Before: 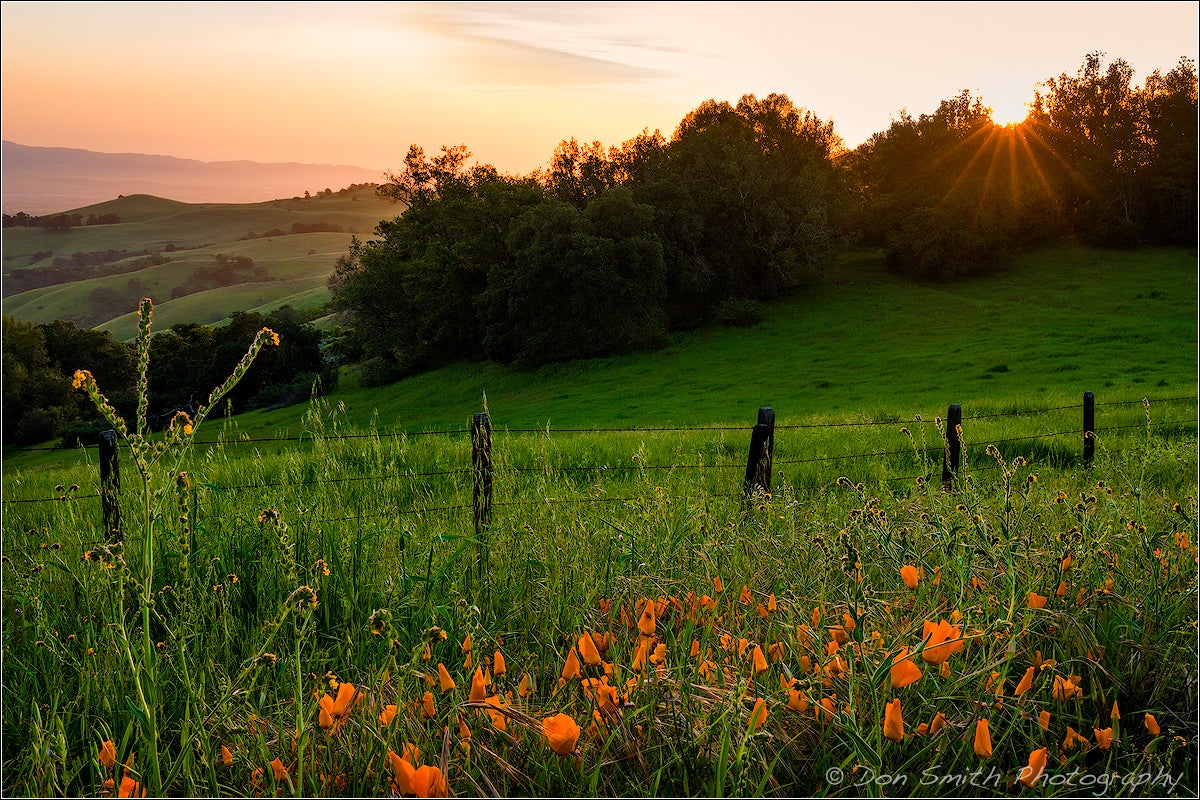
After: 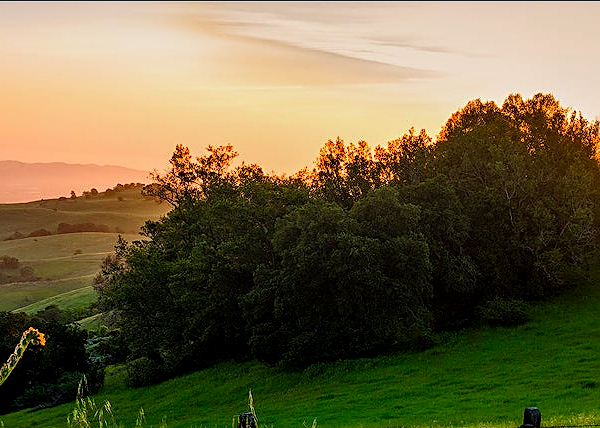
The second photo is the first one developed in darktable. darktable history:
contrast brightness saturation: contrast 0.04, saturation 0.16
crop: left 19.556%, right 30.401%, bottom 46.458%
local contrast: on, module defaults
sharpen: on, module defaults
